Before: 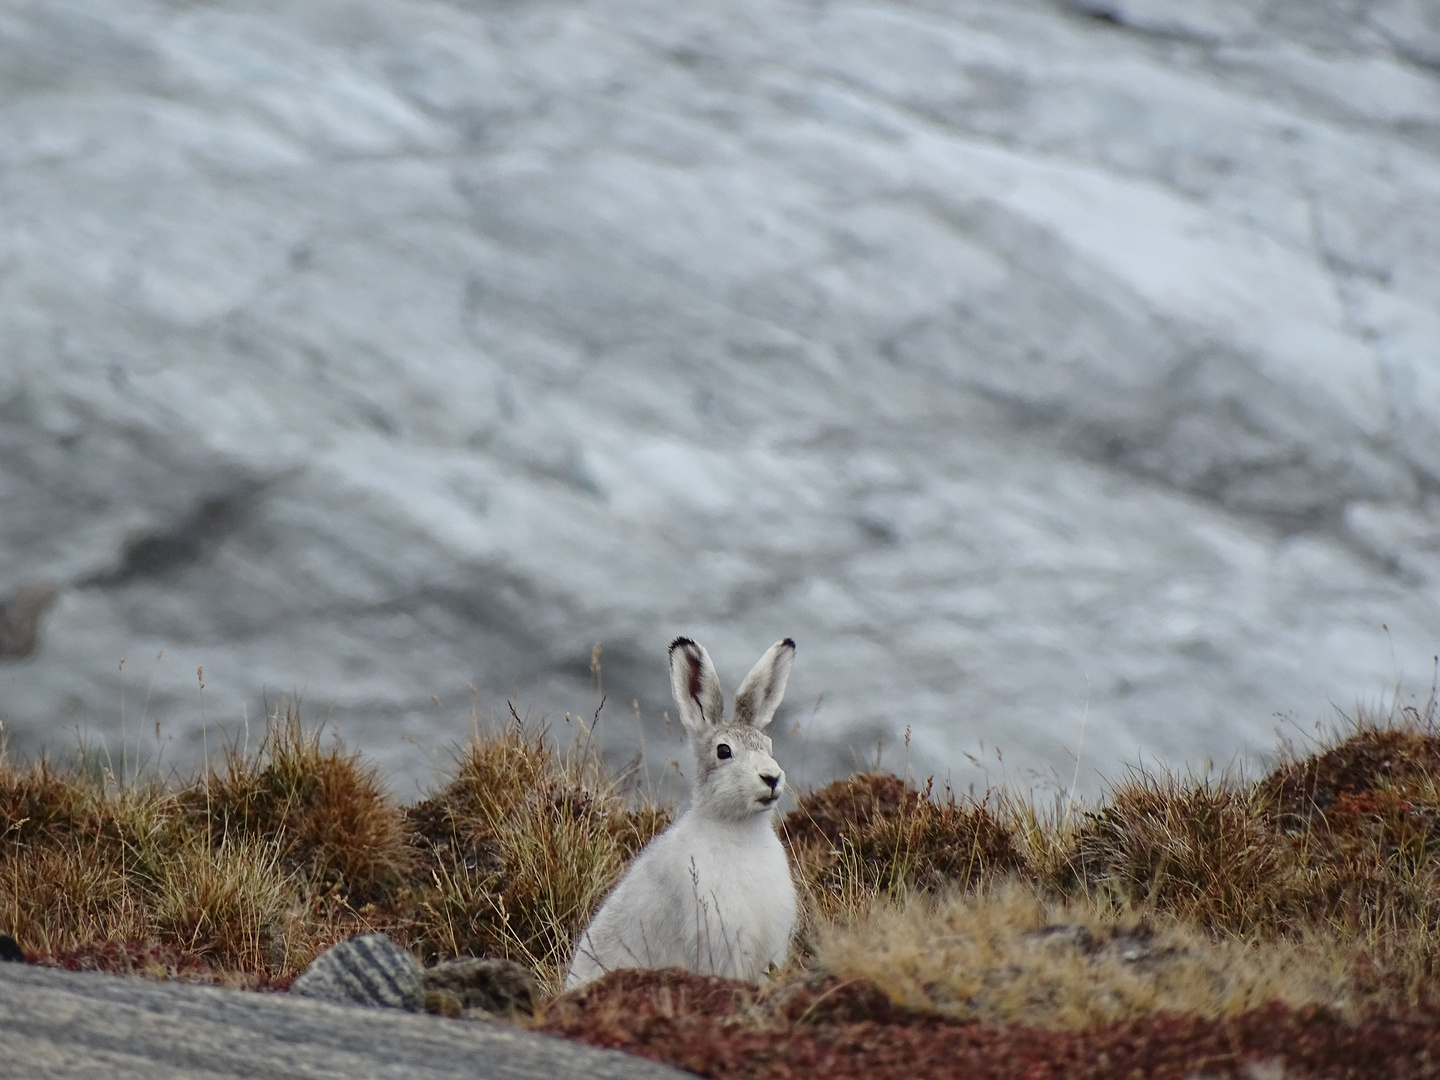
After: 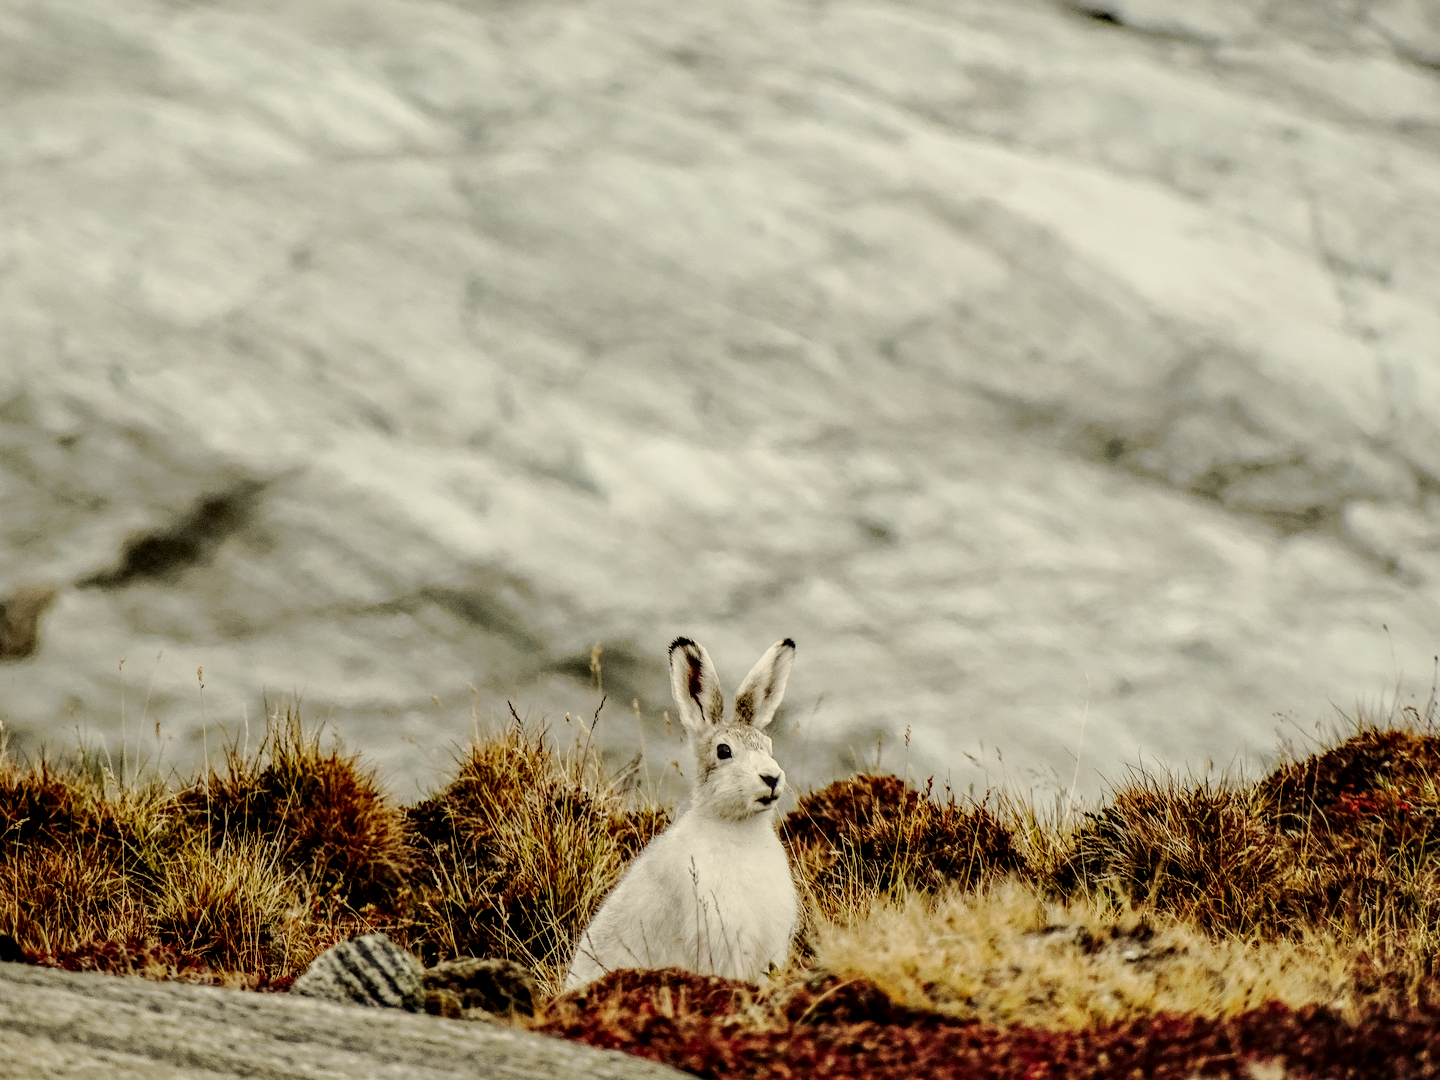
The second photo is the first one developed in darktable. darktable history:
local contrast: highlights 20%, shadows 70%, detail 170%
white balance: red 1.08, blue 0.791
tone curve: curves: ch0 [(0, 0) (0.003, 0.089) (0.011, 0.089) (0.025, 0.088) (0.044, 0.089) (0.069, 0.094) (0.1, 0.108) (0.136, 0.119) (0.177, 0.147) (0.224, 0.204) (0.277, 0.28) (0.335, 0.389) (0.399, 0.486) (0.468, 0.588) (0.543, 0.647) (0.623, 0.705) (0.709, 0.759) (0.801, 0.815) (0.898, 0.873) (1, 1)], preserve colors none
